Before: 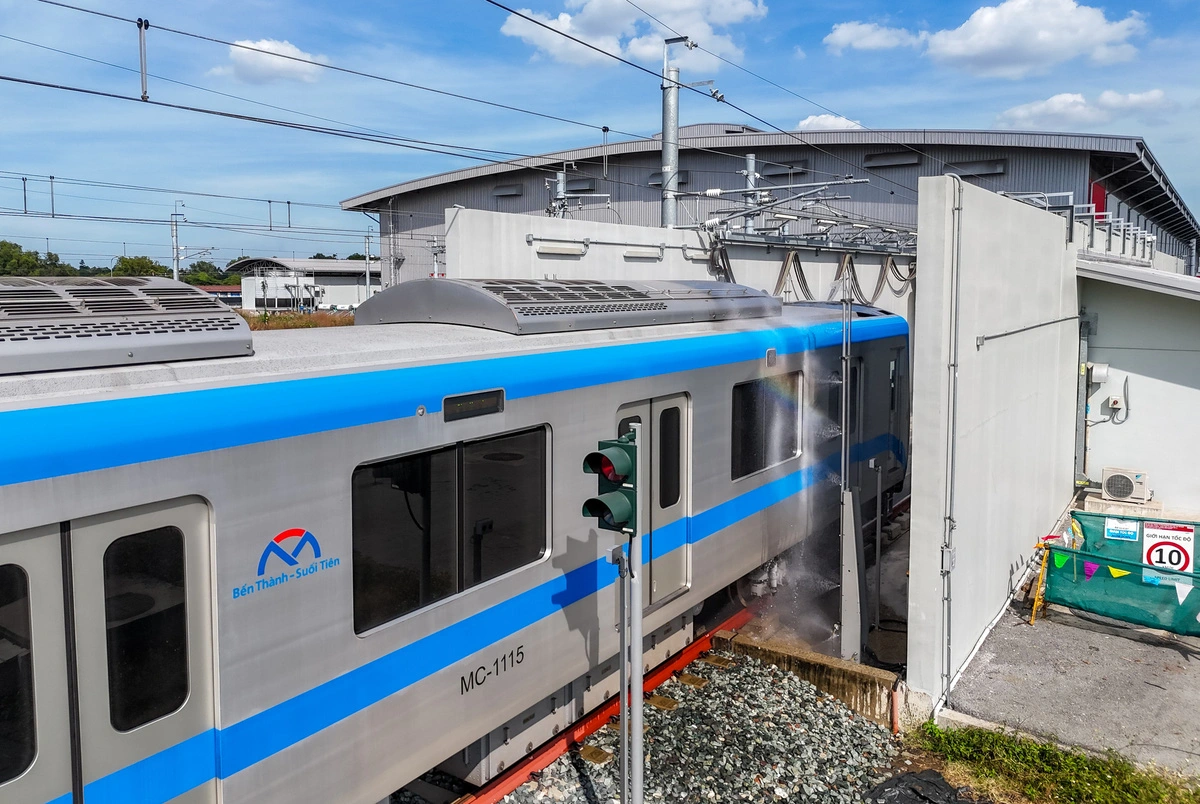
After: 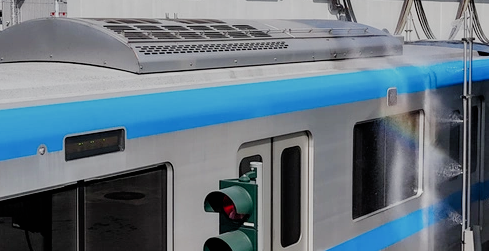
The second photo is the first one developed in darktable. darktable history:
shadows and highlights: low approximation 0.01, soften with gaussian
filmic rgb: black relative exposure -7.65 EV, white relative exposure 4.56 EV, hardness 3.61, preserve chrominance no, color science v5 (2021)
crop: left 31.623%, top 32.545%, right 27.626%, bottom 36.188%
